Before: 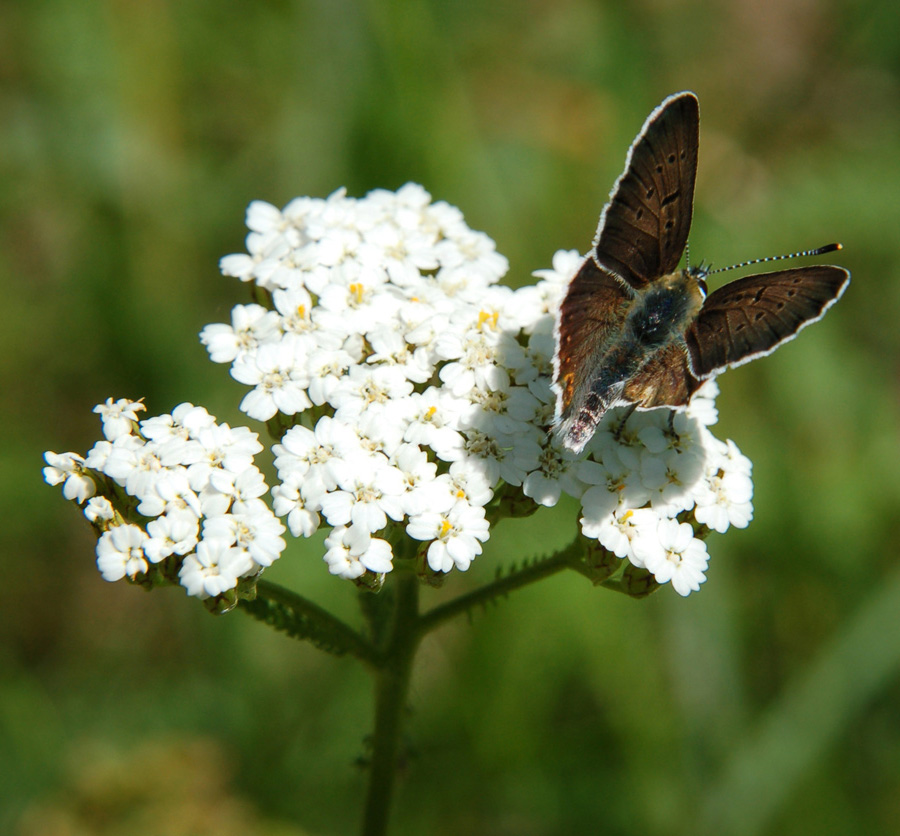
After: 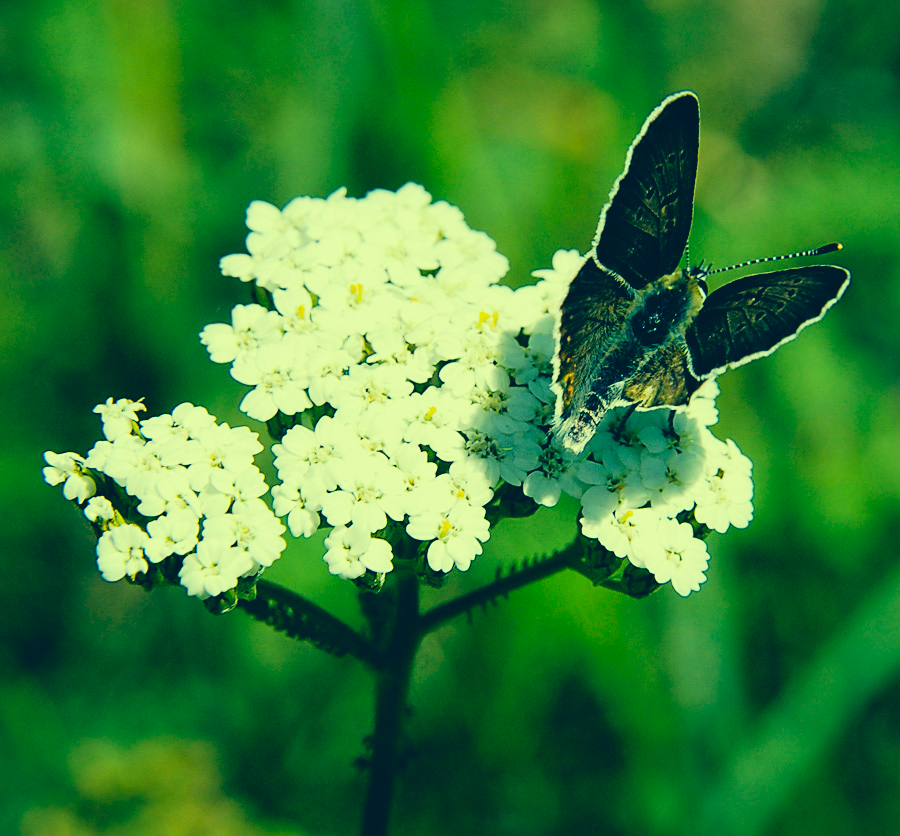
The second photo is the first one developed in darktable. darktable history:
filmic rgb: black relative exposure -5.11 EV, white relative exposure 3.97 EV, hardness 2.9, contrast 1.298, highlights saturation mix -31.47%
color correction: highlights a* -16.28, highlights b* 39.91, shadows a* -39.61, shadows b* -26.88
exposure: black level correction 0, exposure 0.499 EV, compensate highlight preservation false
sharpen: on, module defaults
